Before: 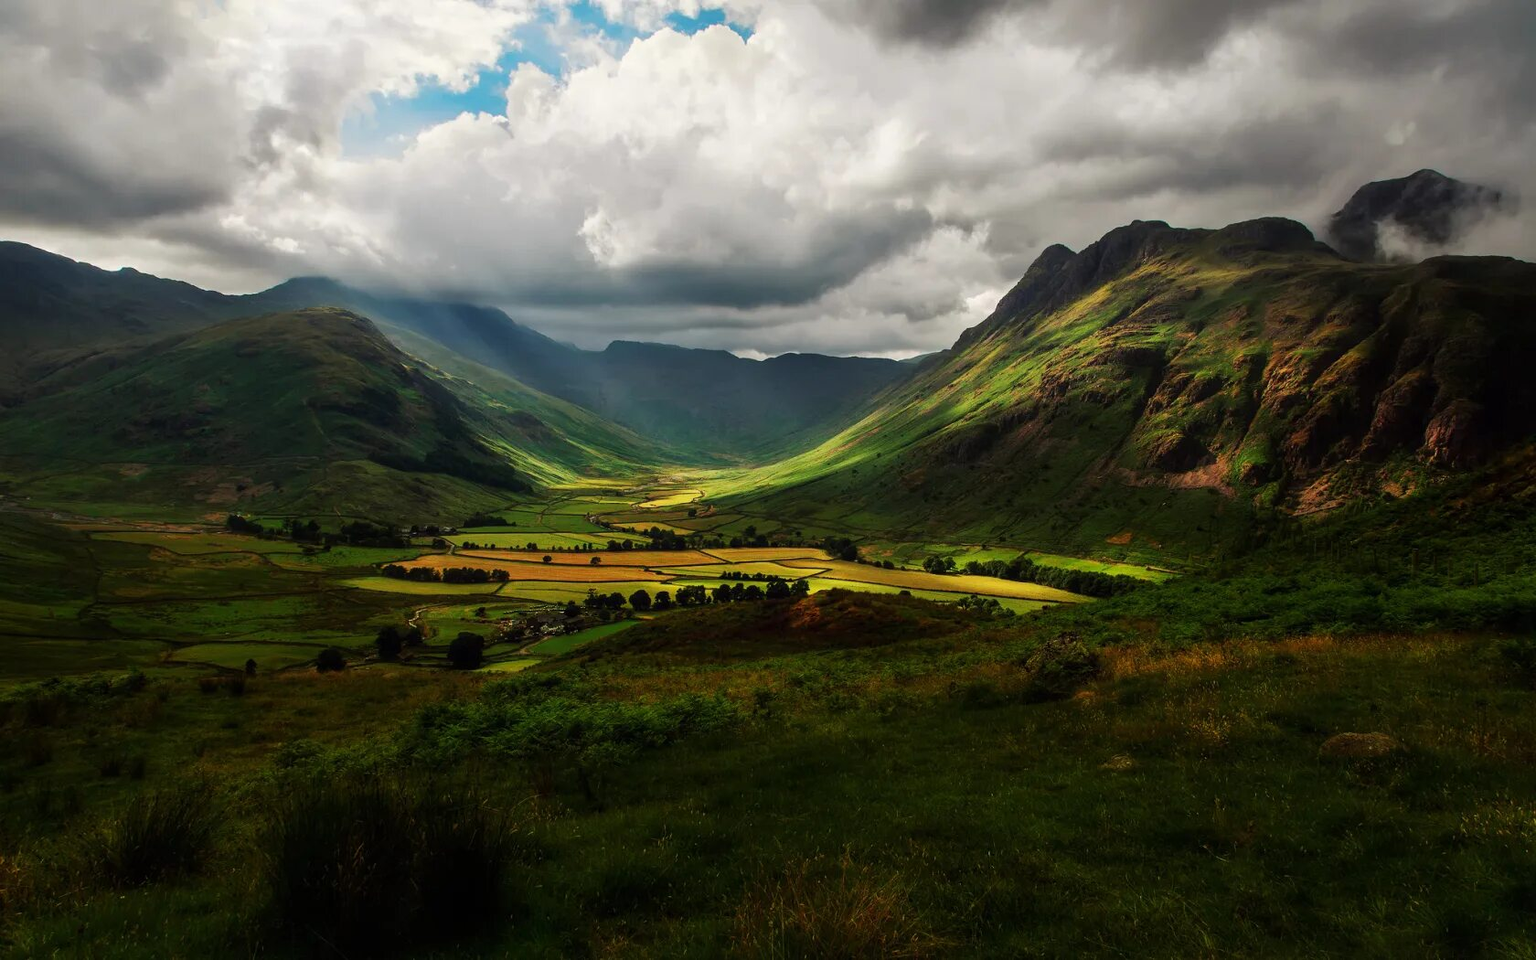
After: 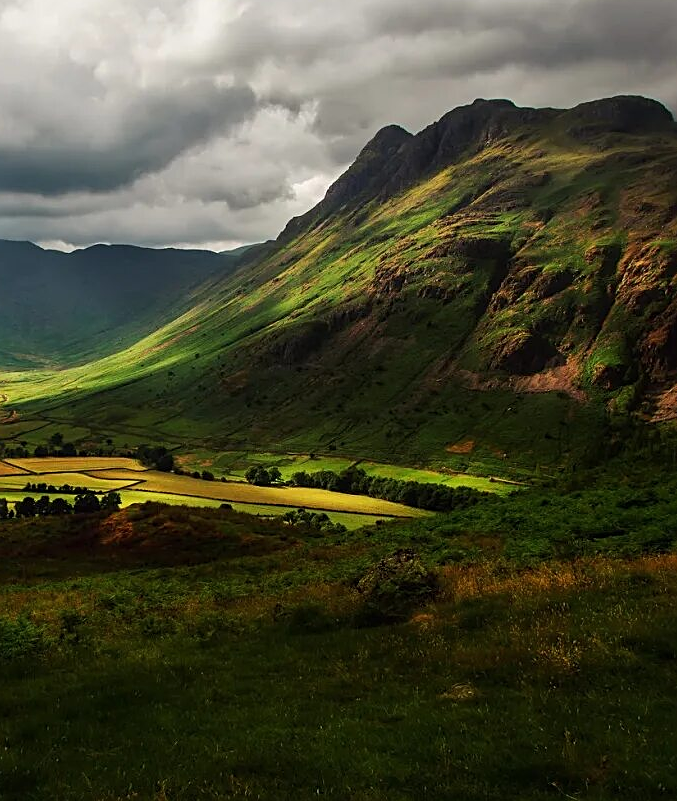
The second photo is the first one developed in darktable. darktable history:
sharpen: on, module defaults
crop: left 45.5%, top 13.555%, right 14.181%, bottom 10.128%
